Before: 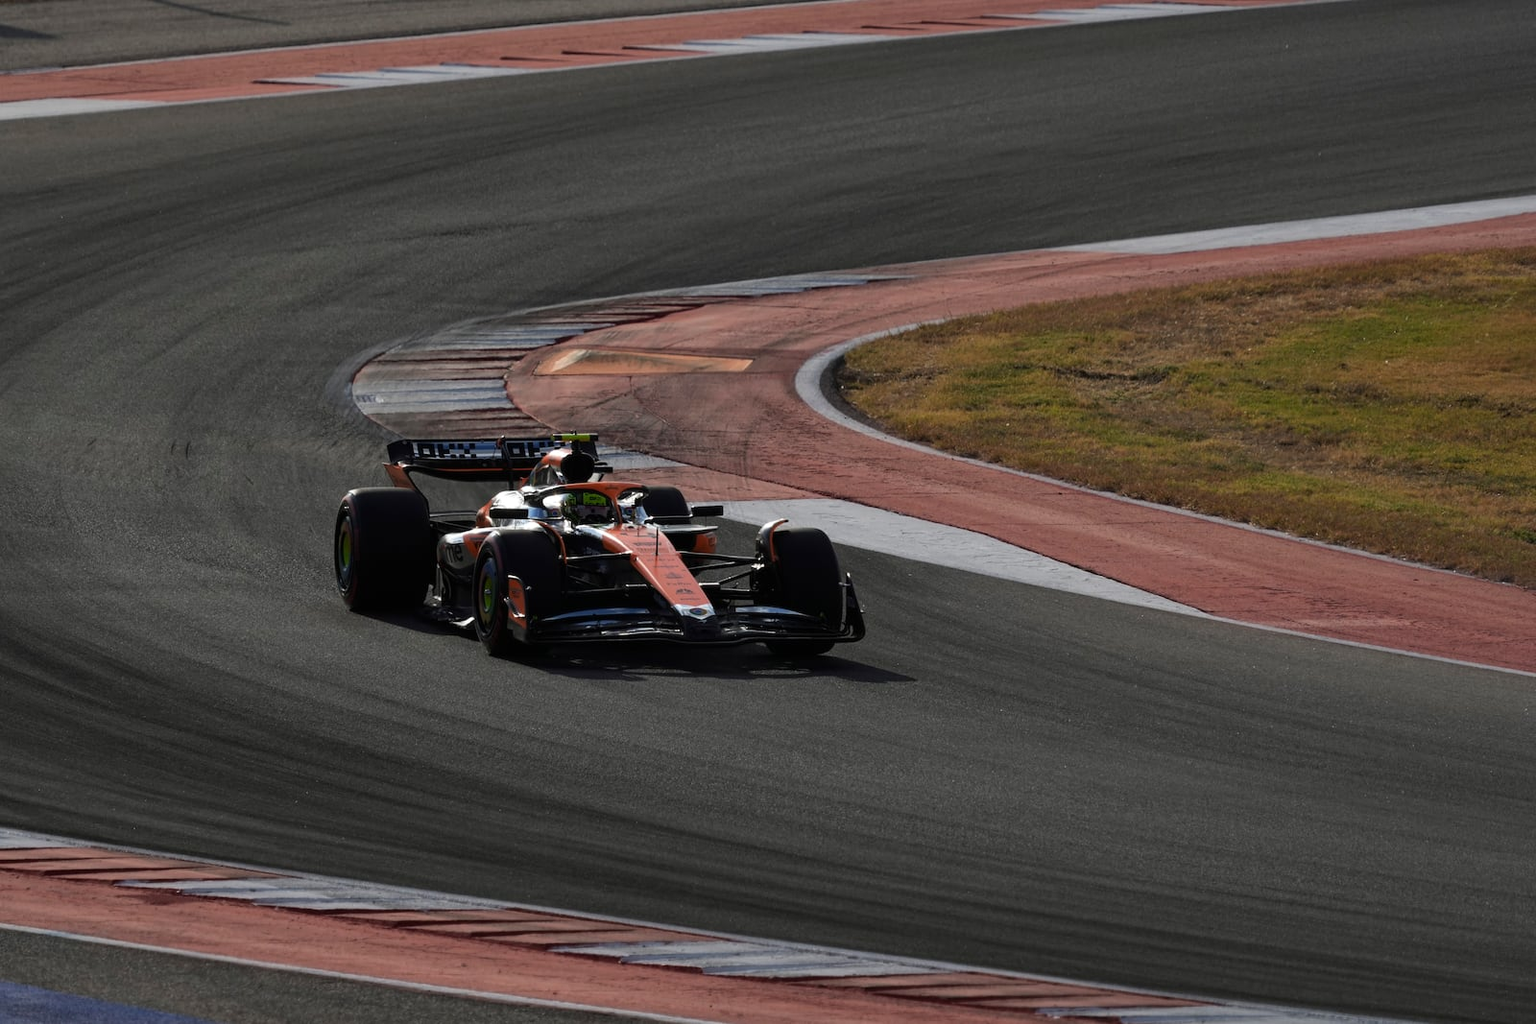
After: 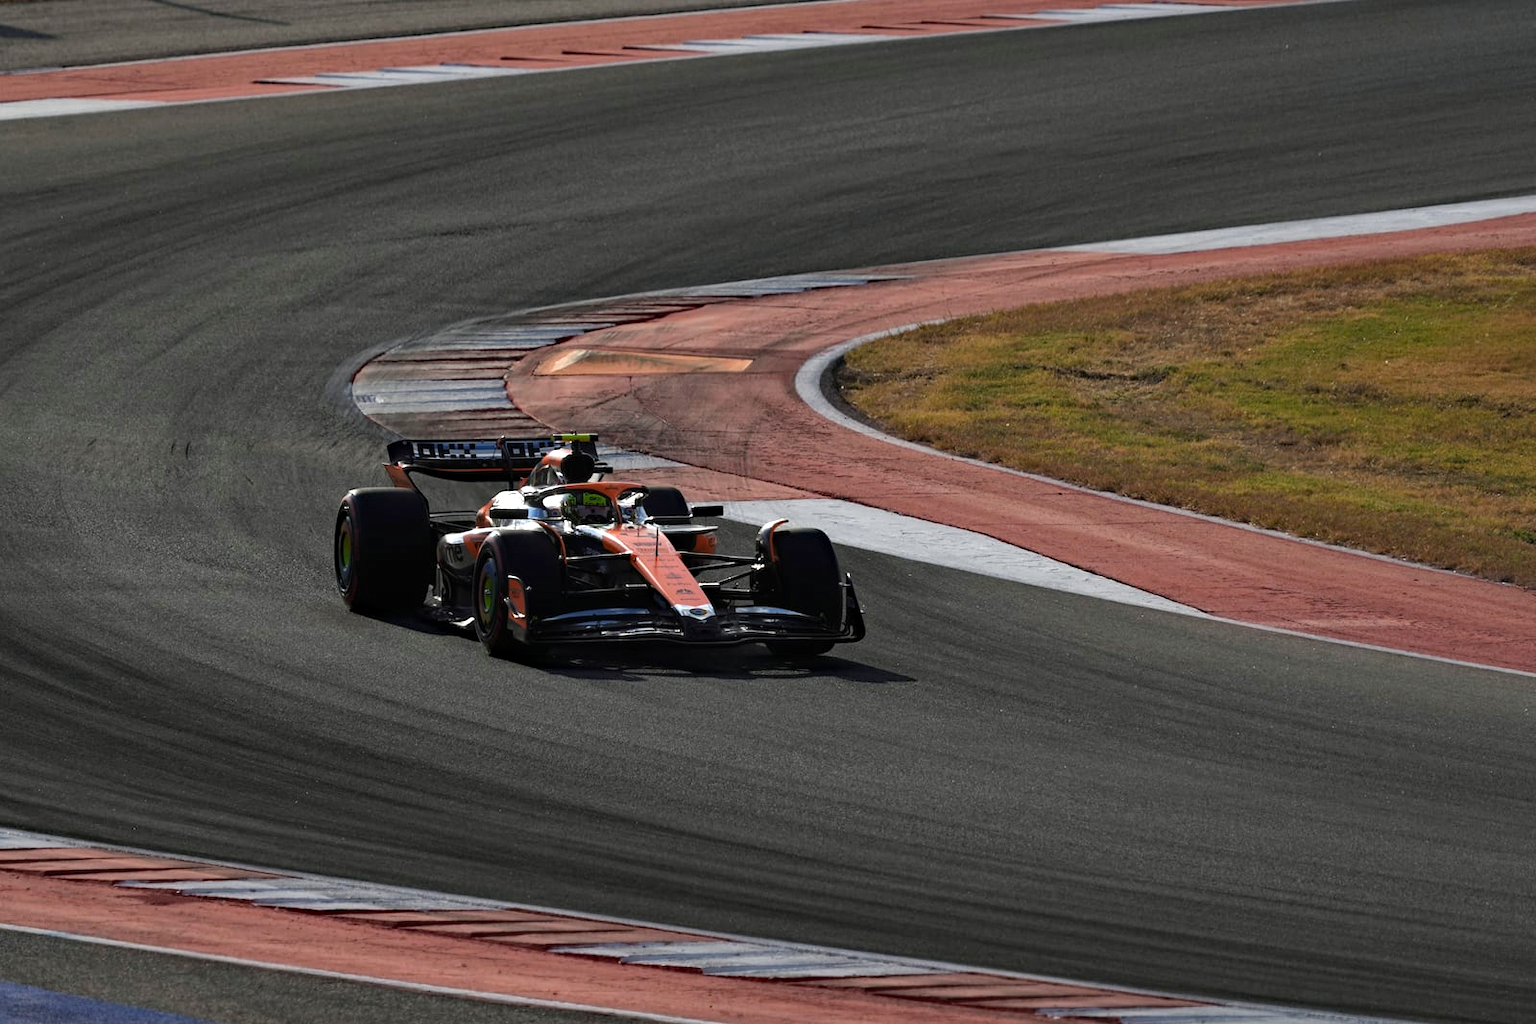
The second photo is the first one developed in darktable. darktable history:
exposure: black level correction 0, exposure 0.392 EV, compensate highlight preservation false
haze removal: compatibility mode true, adaptive false
